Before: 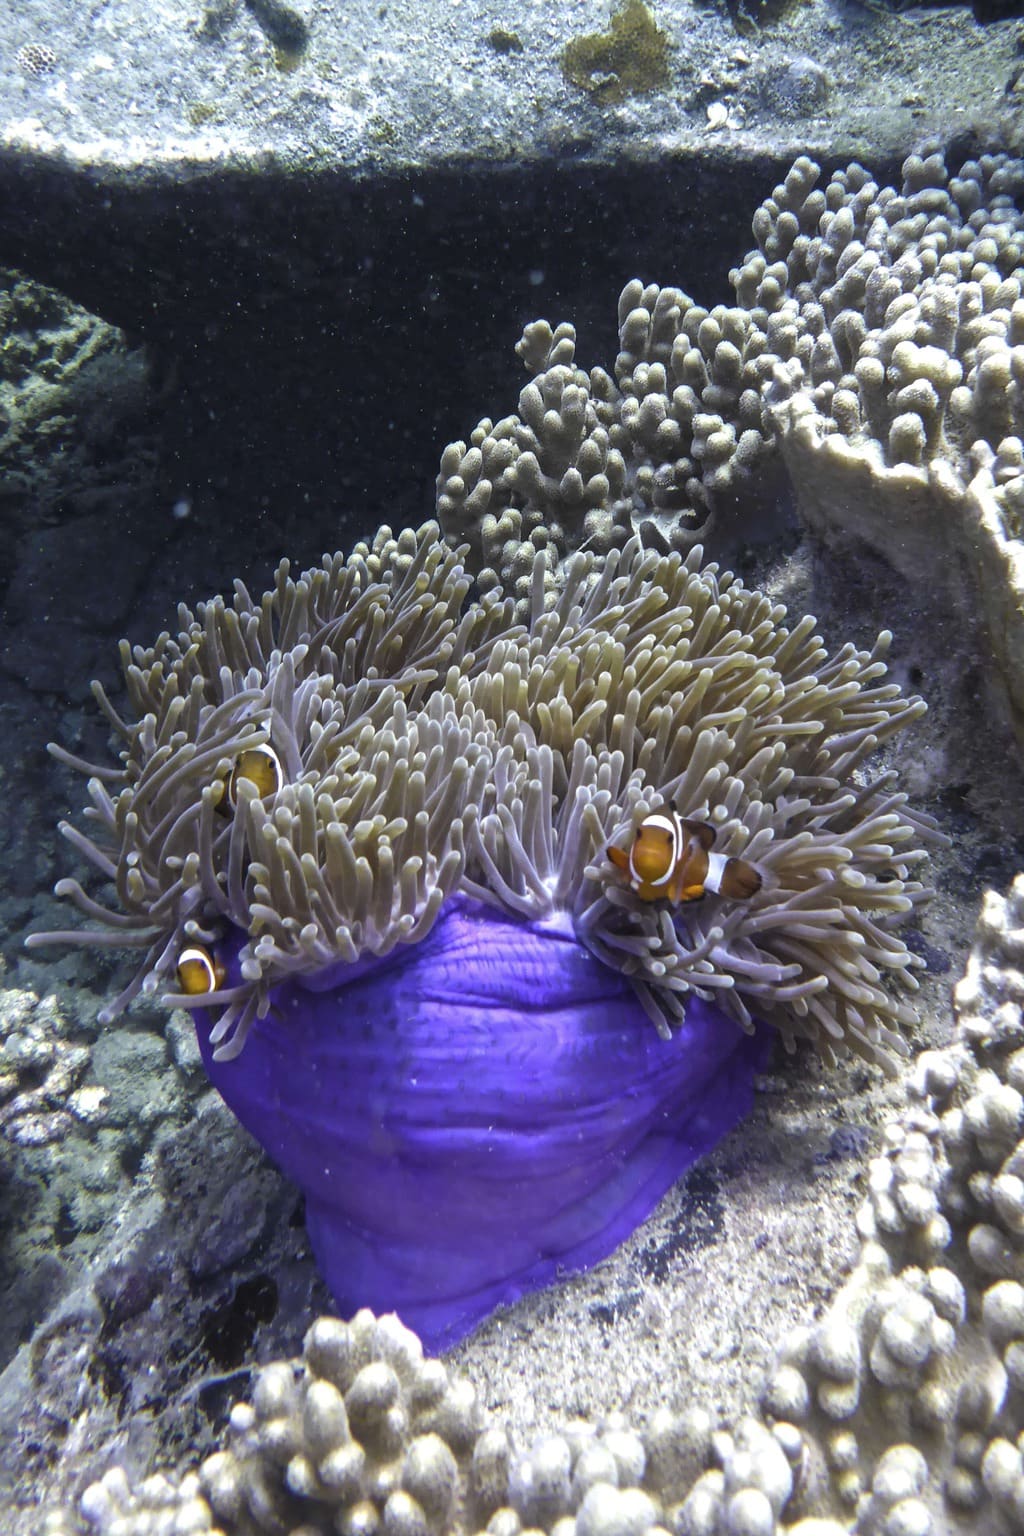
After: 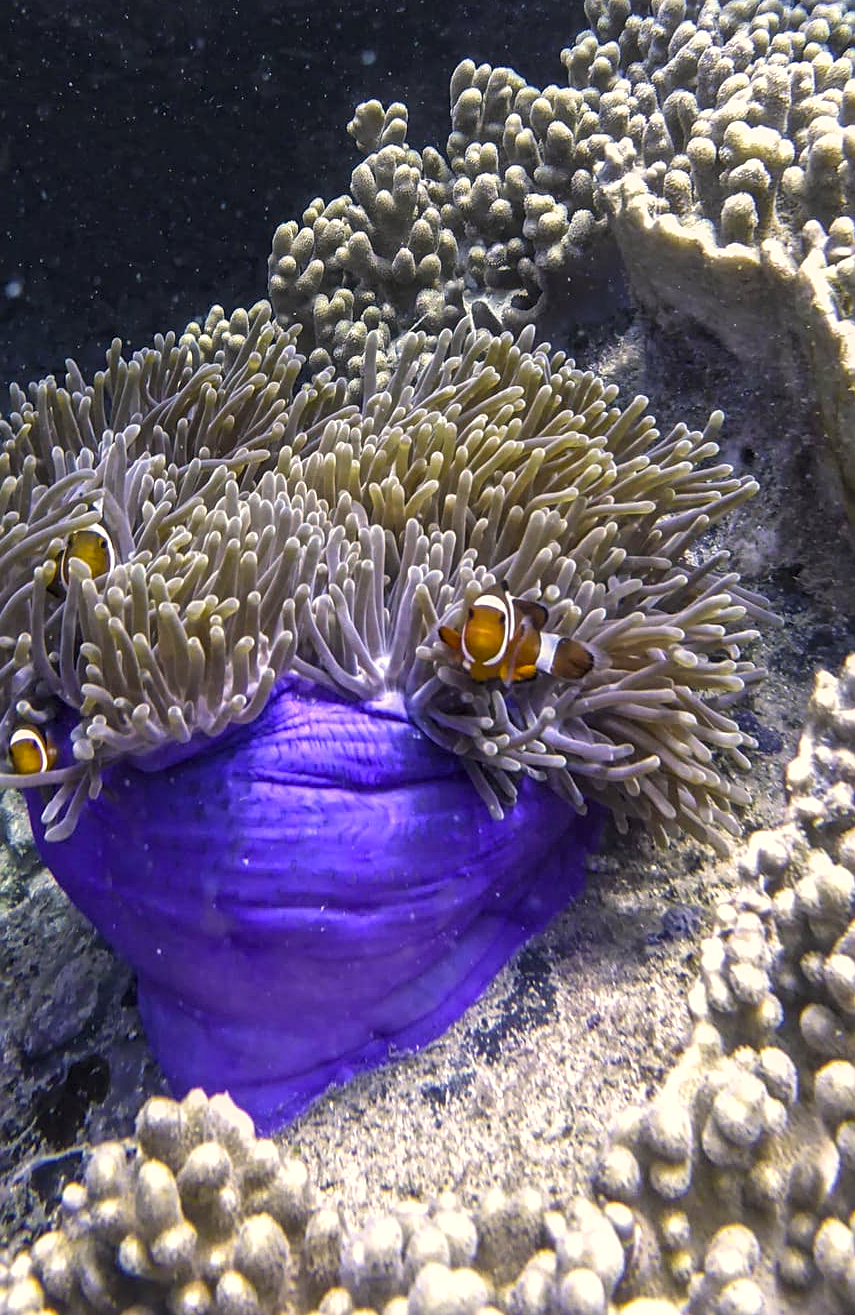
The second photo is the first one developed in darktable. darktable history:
color balance rgb: highlights gain › chroma 3.002%, highlights gain › hue 60°, perceptual saturation grading › global saturation 30.134%, global vibrance 9.914%
crop: left 16.426%, top 14.367%
local contrast: on, module defaults
sharpen: on, module defaults
